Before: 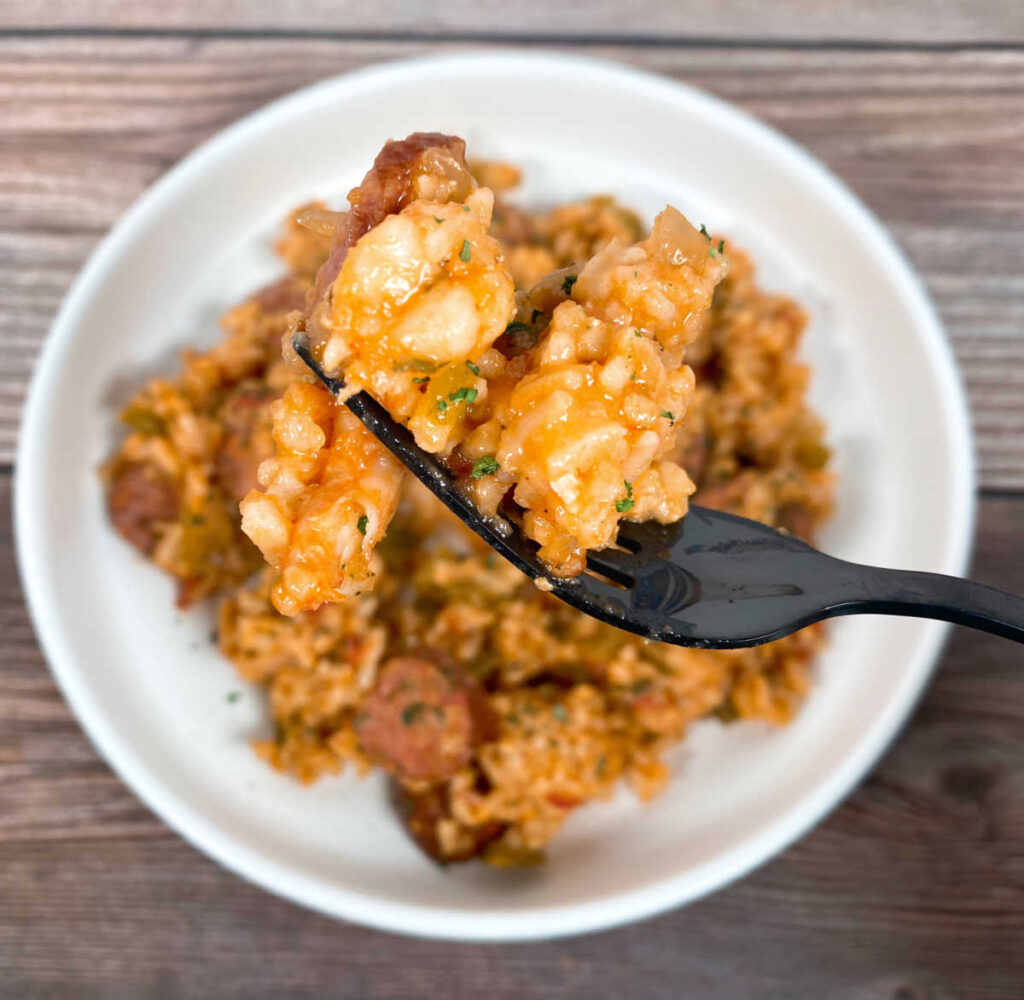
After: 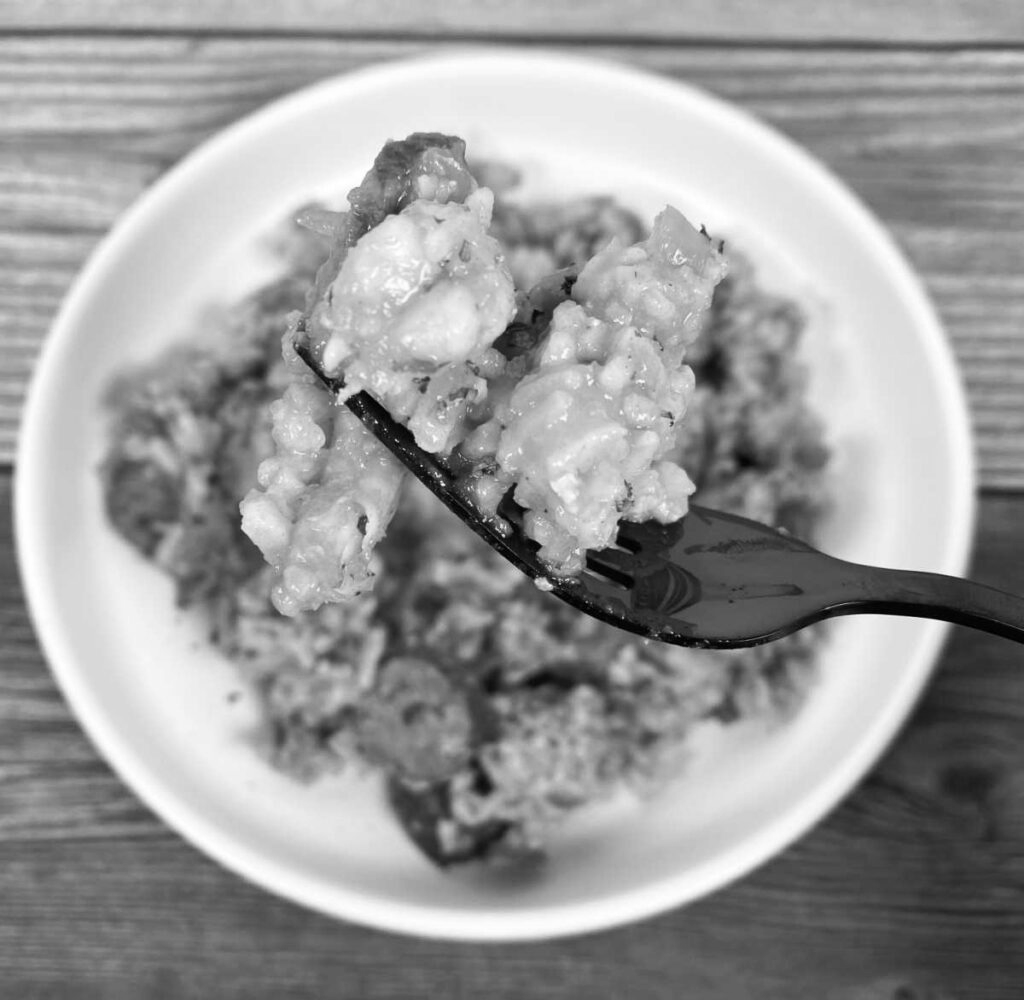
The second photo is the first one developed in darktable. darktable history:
contrast brightness saturation: contrast 0.1, saturation -0.36
monochrome: on, module defaults
